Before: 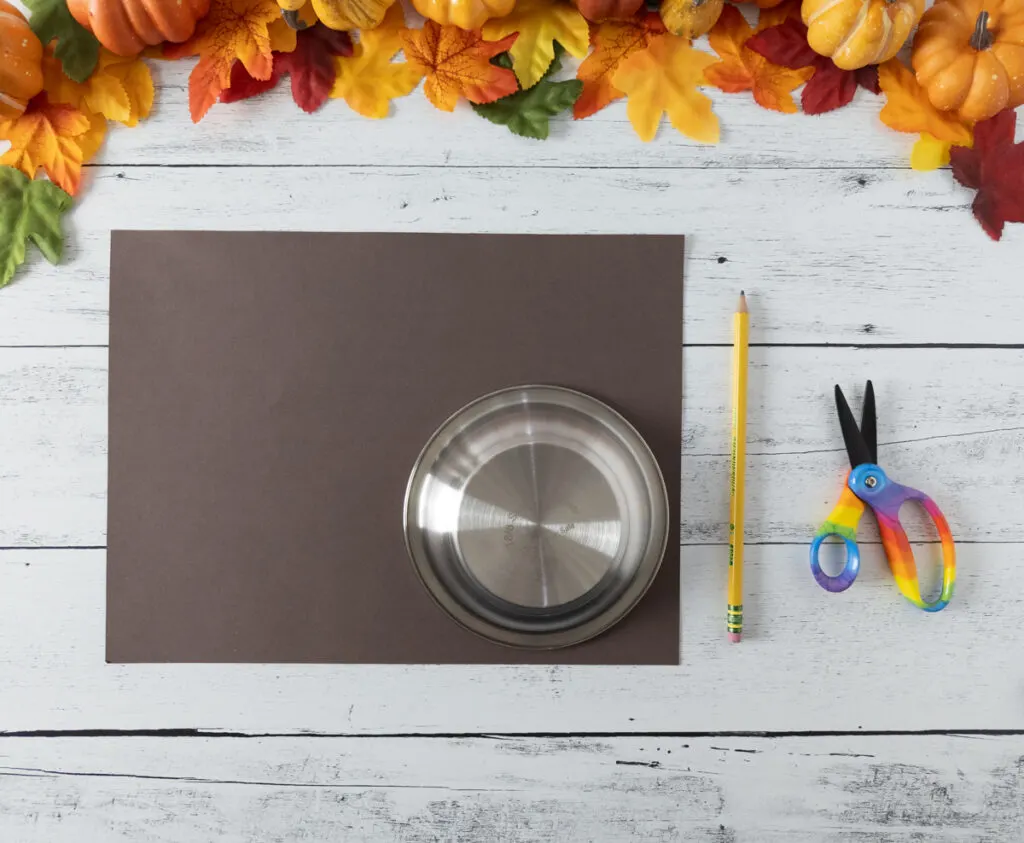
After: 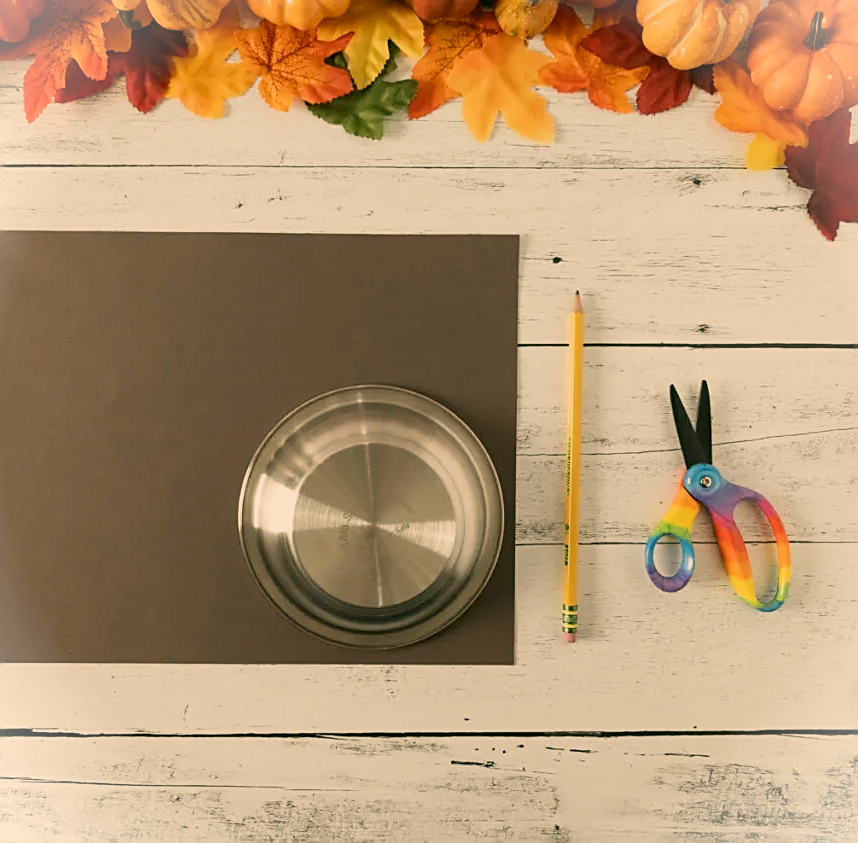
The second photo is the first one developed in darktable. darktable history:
sharpen: on, module defaults
contrast brightness saturation: saturation -0.05
white balance: red 1.138, green 0.996, blue 0.812
sigmoid: contrast 1.22, skew 0.65
crop: left 16.145%
color correction: highlights a* 4.02, highlights b* 4.98, shadows a* -7.55, shadows b* 4.98
vignetting: fall-off start 100%, brightness 0.3, saturation 0
